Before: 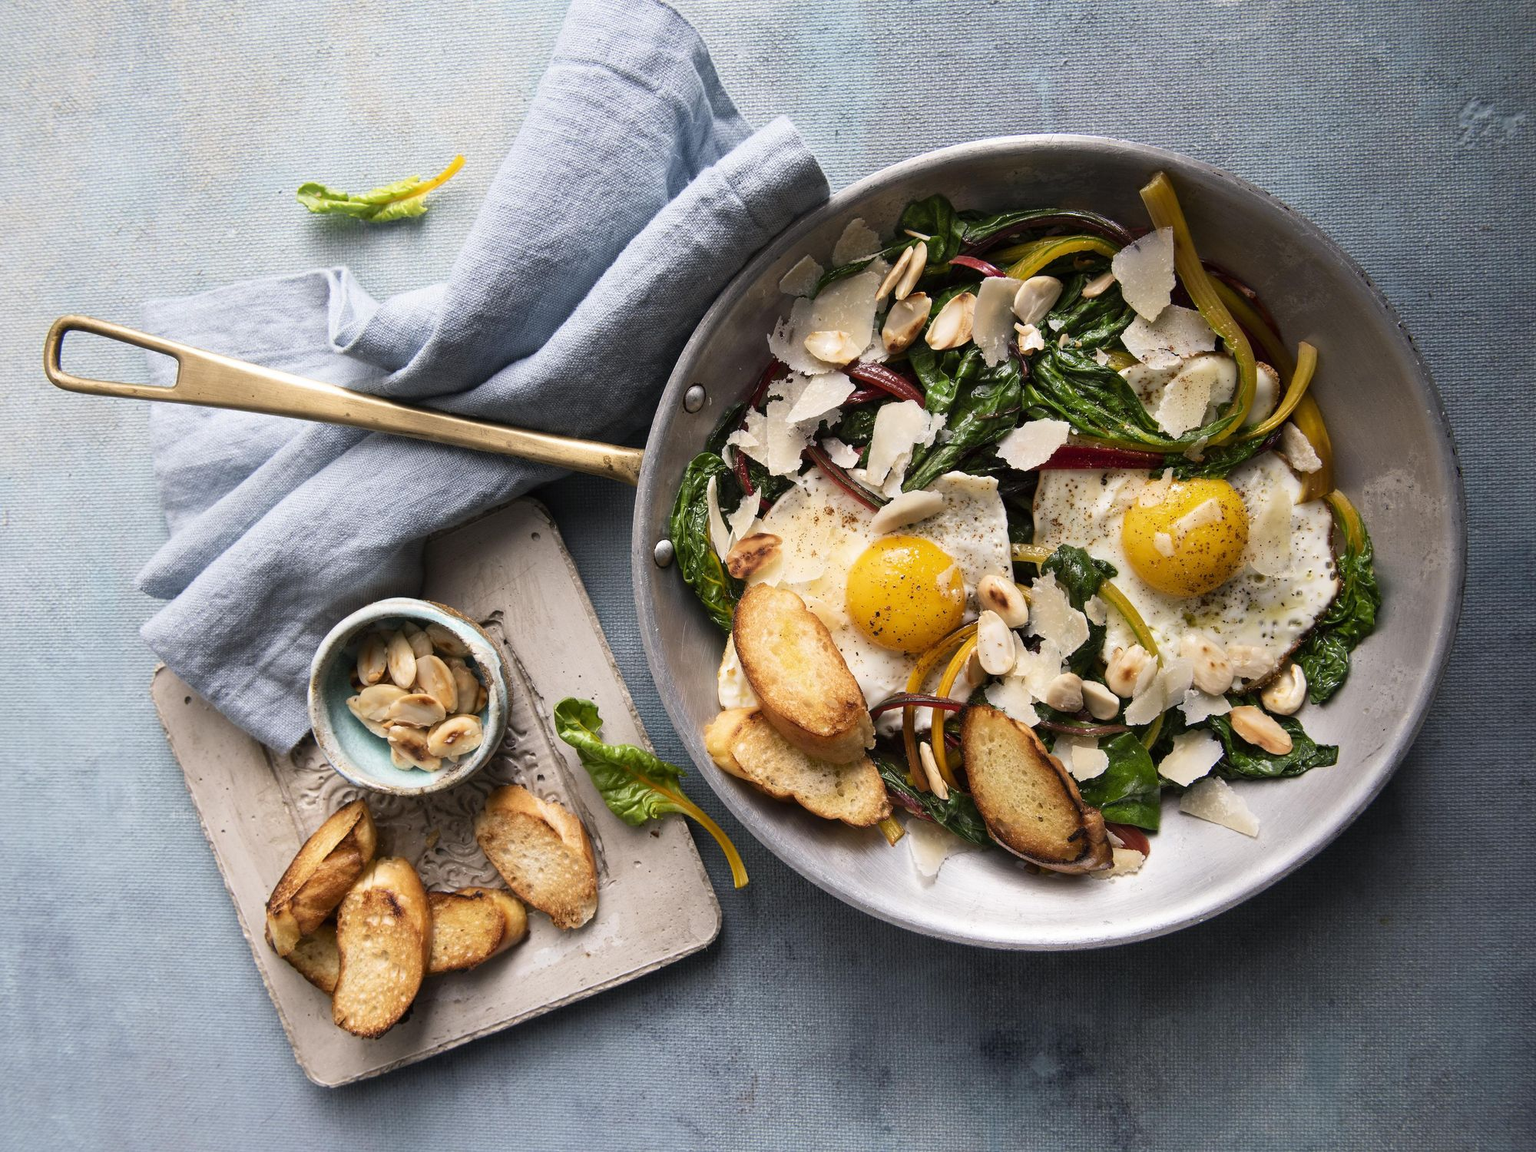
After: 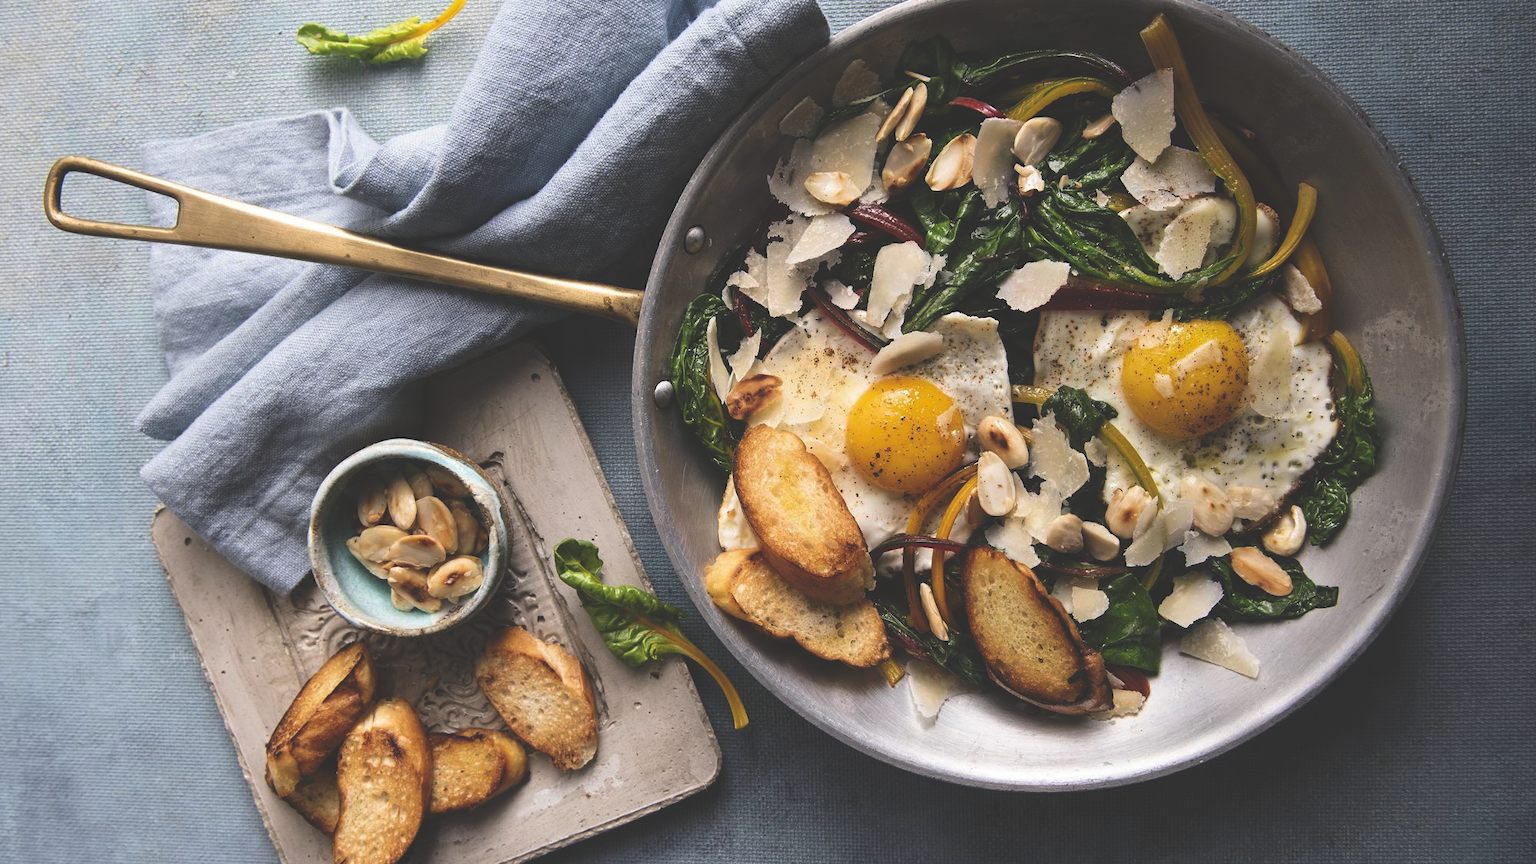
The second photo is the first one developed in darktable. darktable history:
rgb curve: curves: ch0 [(0, 0.186) (0.314, 0.284) (0.775, 0.708) (1, 1)], compensate middle gray true, preserve colors none
crop: top 13.819%, bottom 11.169%
